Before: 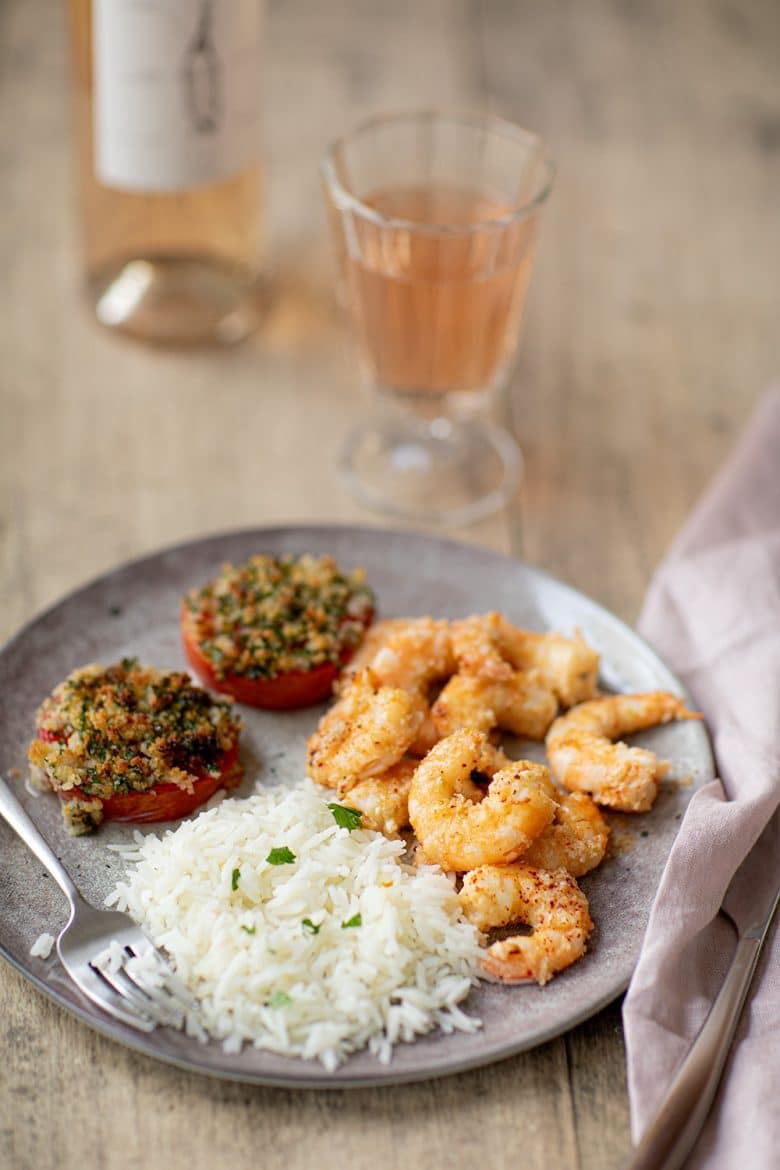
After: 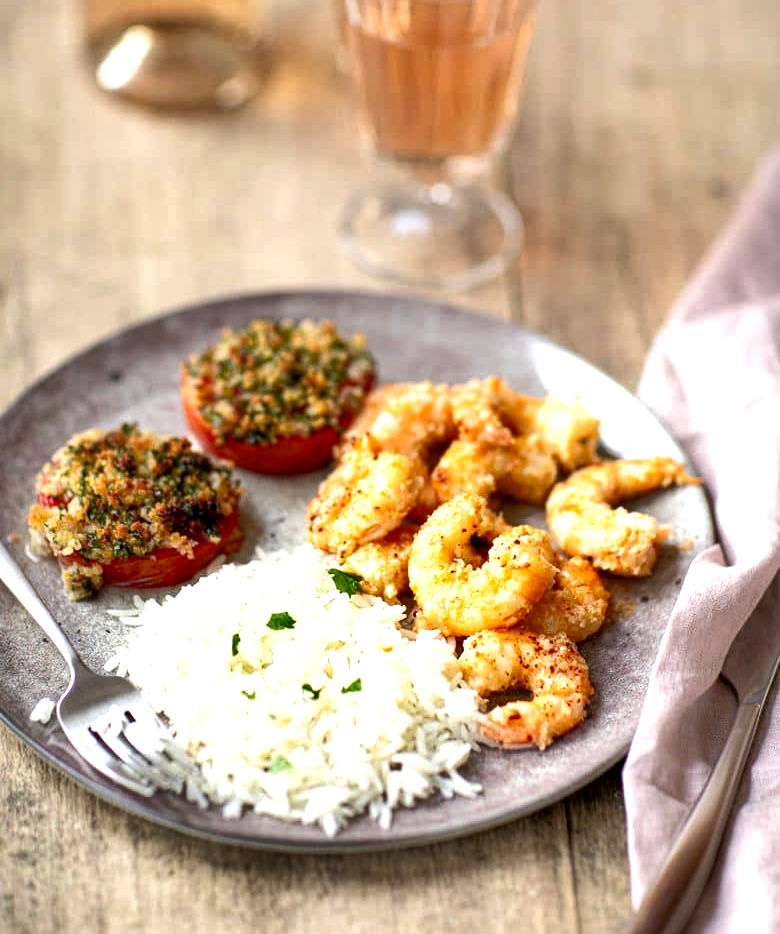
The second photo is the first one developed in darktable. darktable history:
exposure: exposure 0.769 EV, compensate highlight preservation false
local contrast: highlights 102%, shadows 101%, detail 119%, midtone range 0.2
crop and rotate: top 20.113%
shadows and highlights: soften with gaussian
